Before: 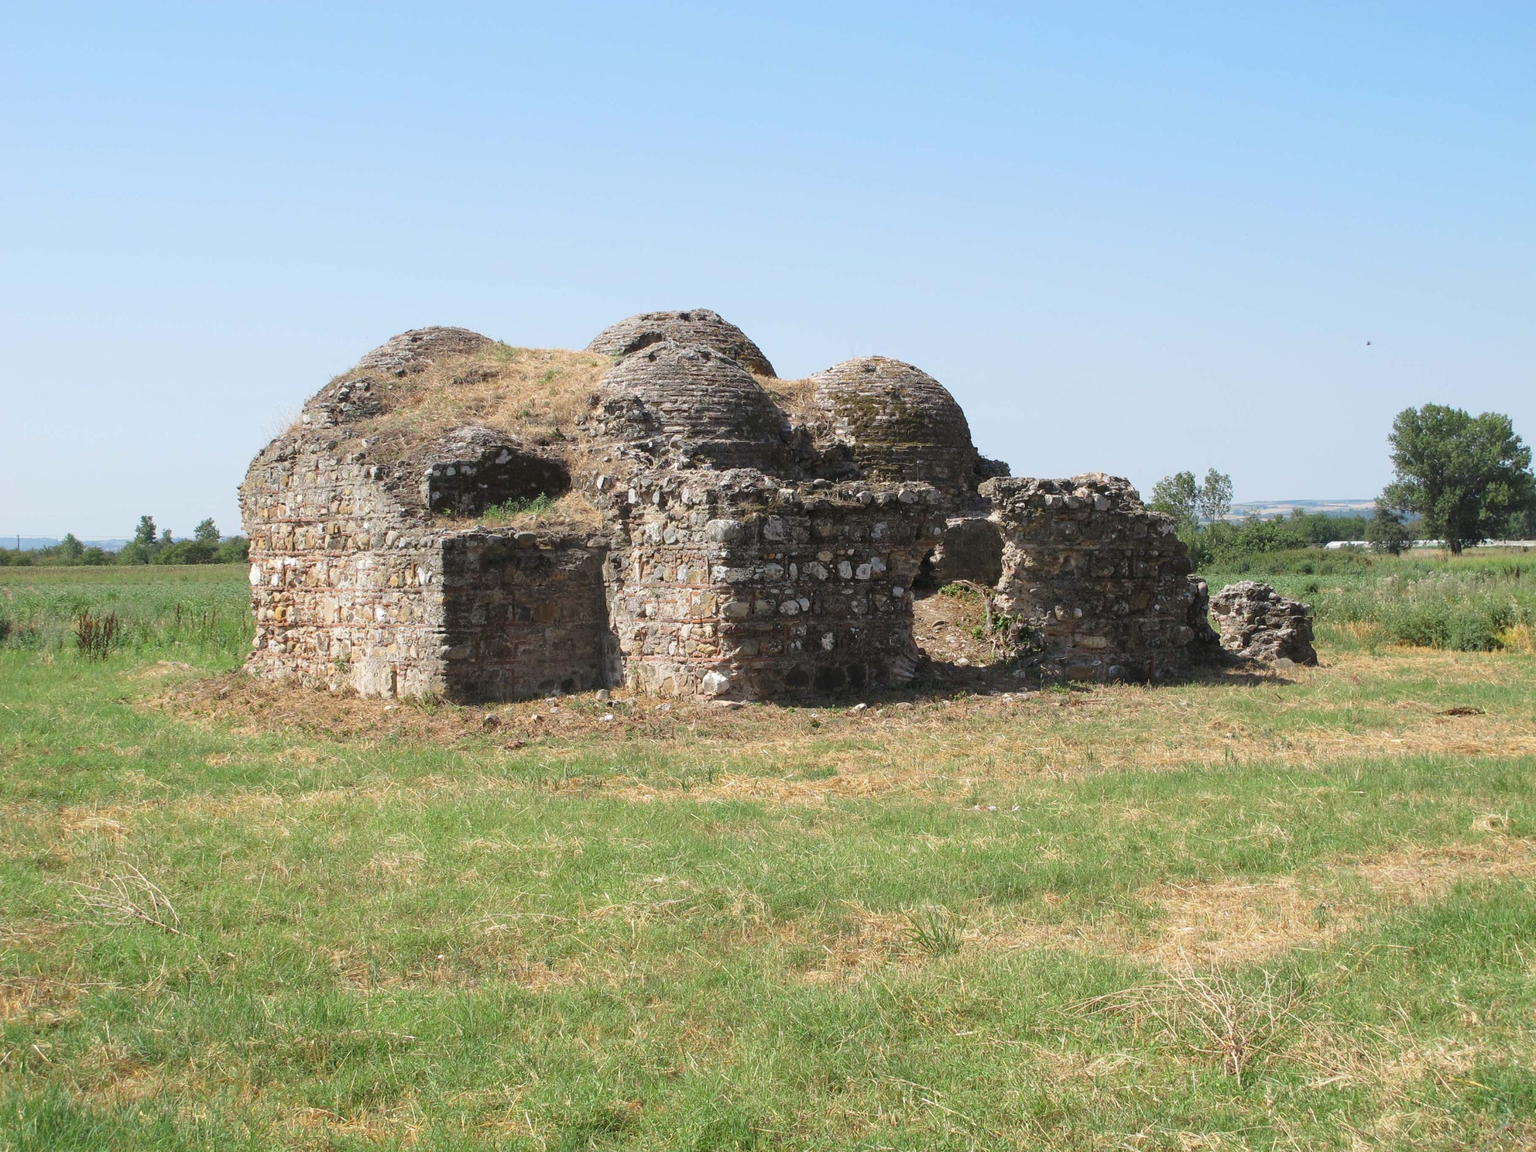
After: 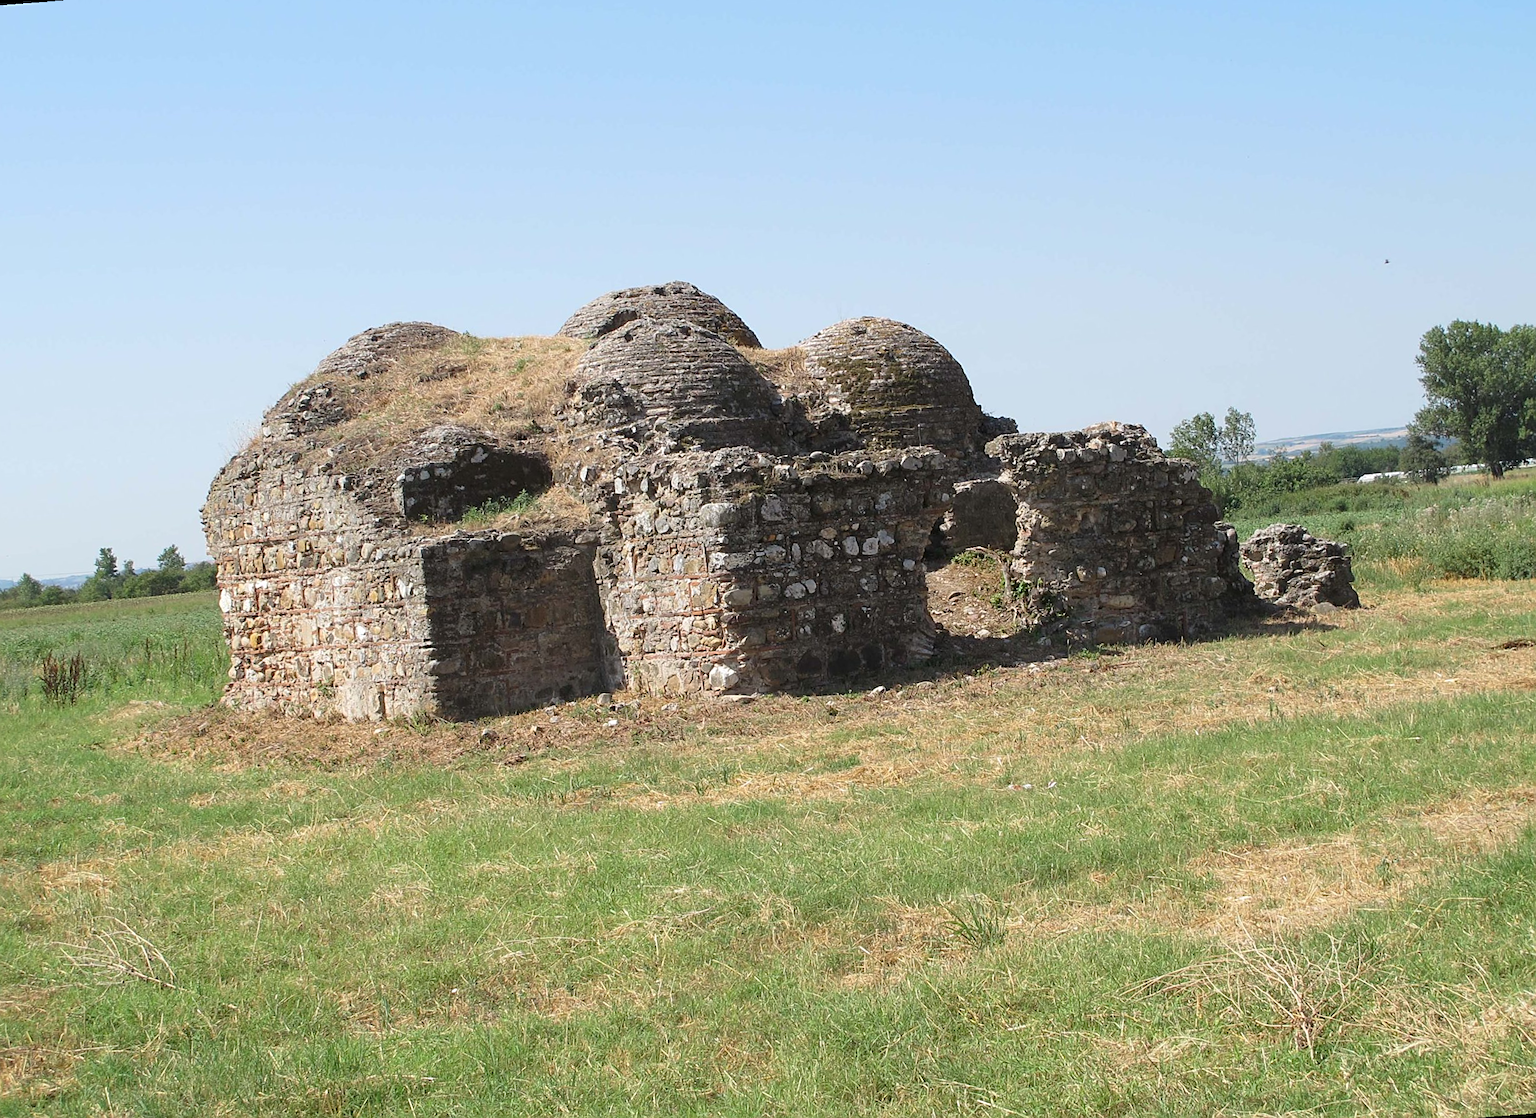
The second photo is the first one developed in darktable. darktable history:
sharpen: on, module defaults
rotate and perspective: rotation -4.57°, crop left 0.054, crop right 0.944, crop top 0.087, crop bottom 0.914
